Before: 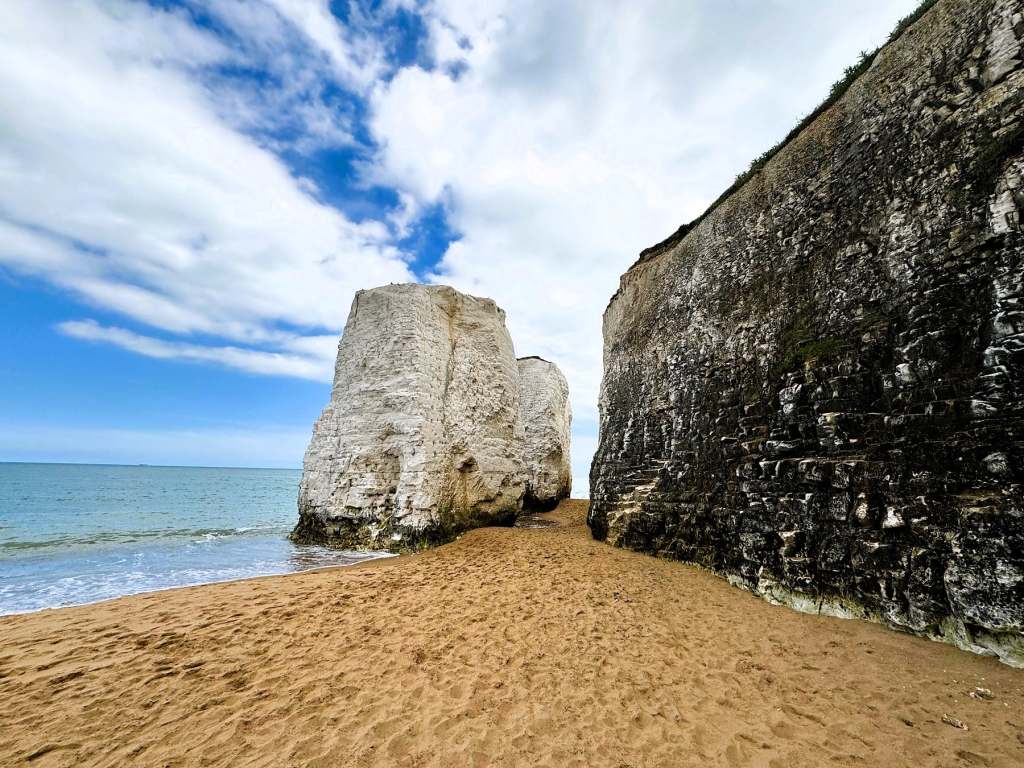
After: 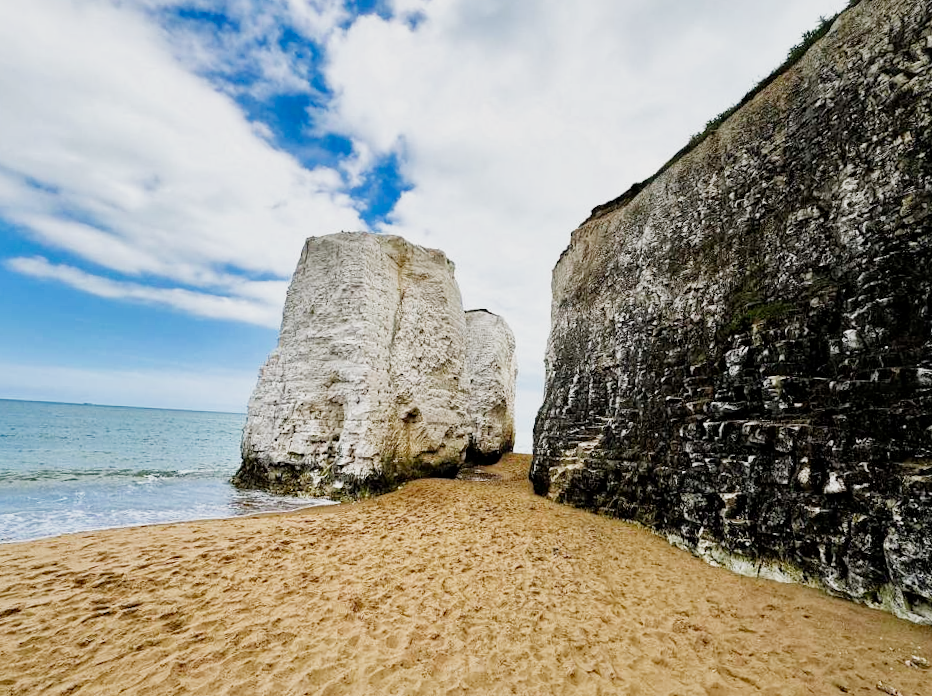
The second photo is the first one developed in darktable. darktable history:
haze removal: compatibility mode true
crop and rotate: angle -2.05°, left 3.099%, top 4.277%, right 1.554%, bottom 0.74%
filmic rgb: black relative exposure -16 EV, white relative exposure 4.95 EV, hardness 6.2, add noise in highlights 0.001, preserve chrominance no, color science v3 (2019), use custom middle-gray values true, contrast in highlights soft
exposure: black level correction 0, exposure 0.394 EV, compensate highlight preservation false
local contrast: mode bilateral grid, contrast 19, coarseness 49, detail 120%, midtone range 0.2
